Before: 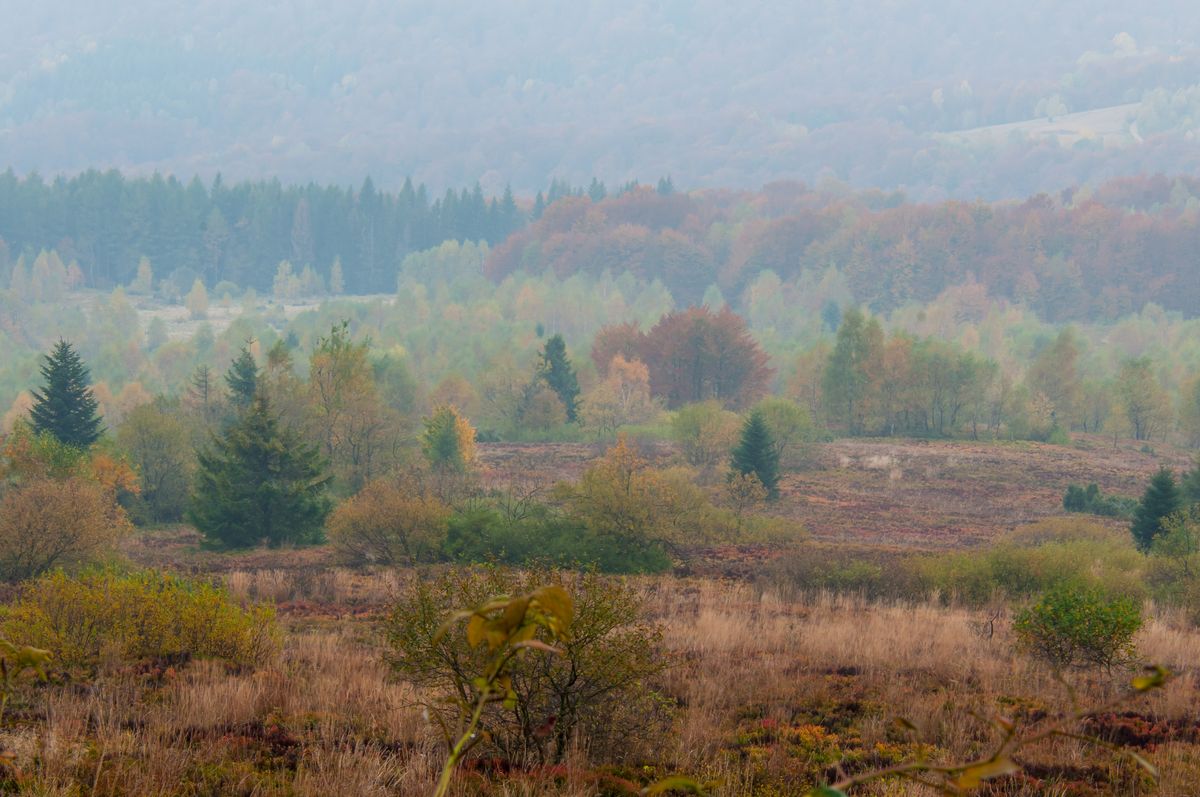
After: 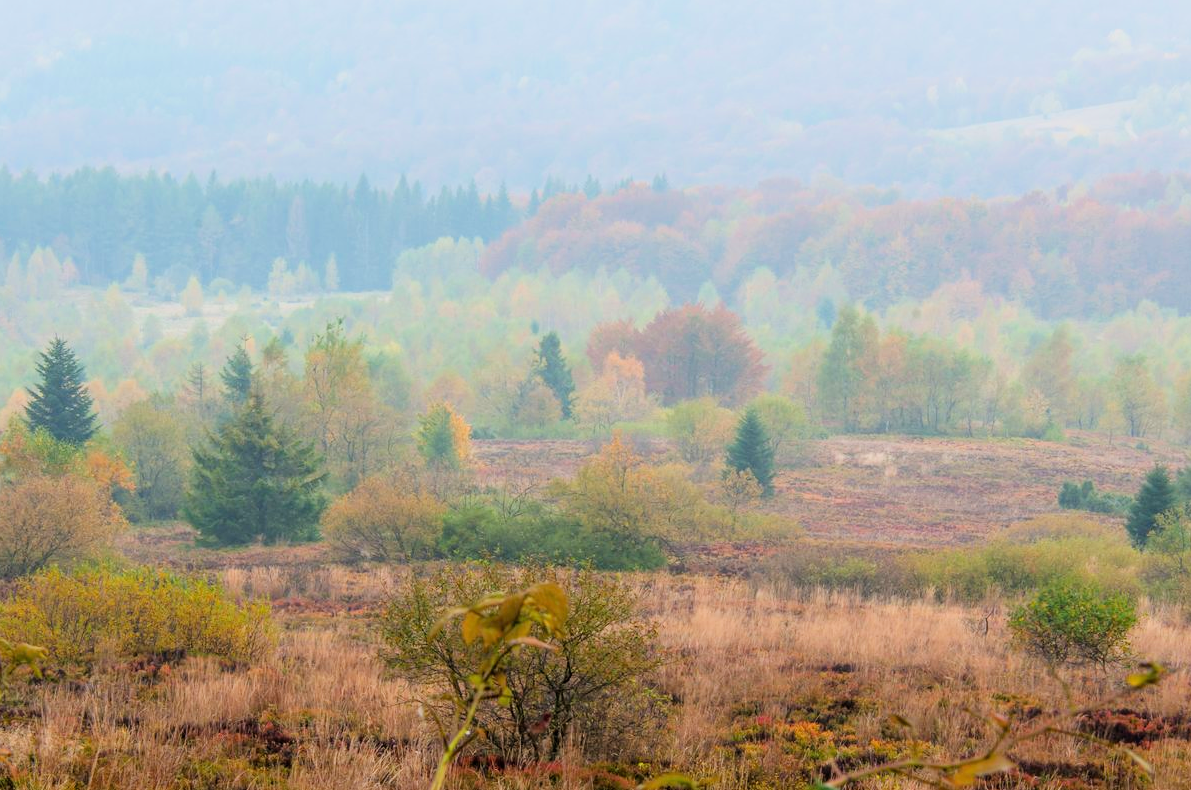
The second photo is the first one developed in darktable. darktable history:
exposure: black level correction 0, exposure 1.1 EV, compensate highlight preservation false
crop: left 0.434%, top 0.485%, right 0.244%, bottom 0.386%
filmic rgb: black relative exposure -7.82 EV, white relative exposure 4.29 EV, hardness 3.86, color science v6 (2022)
